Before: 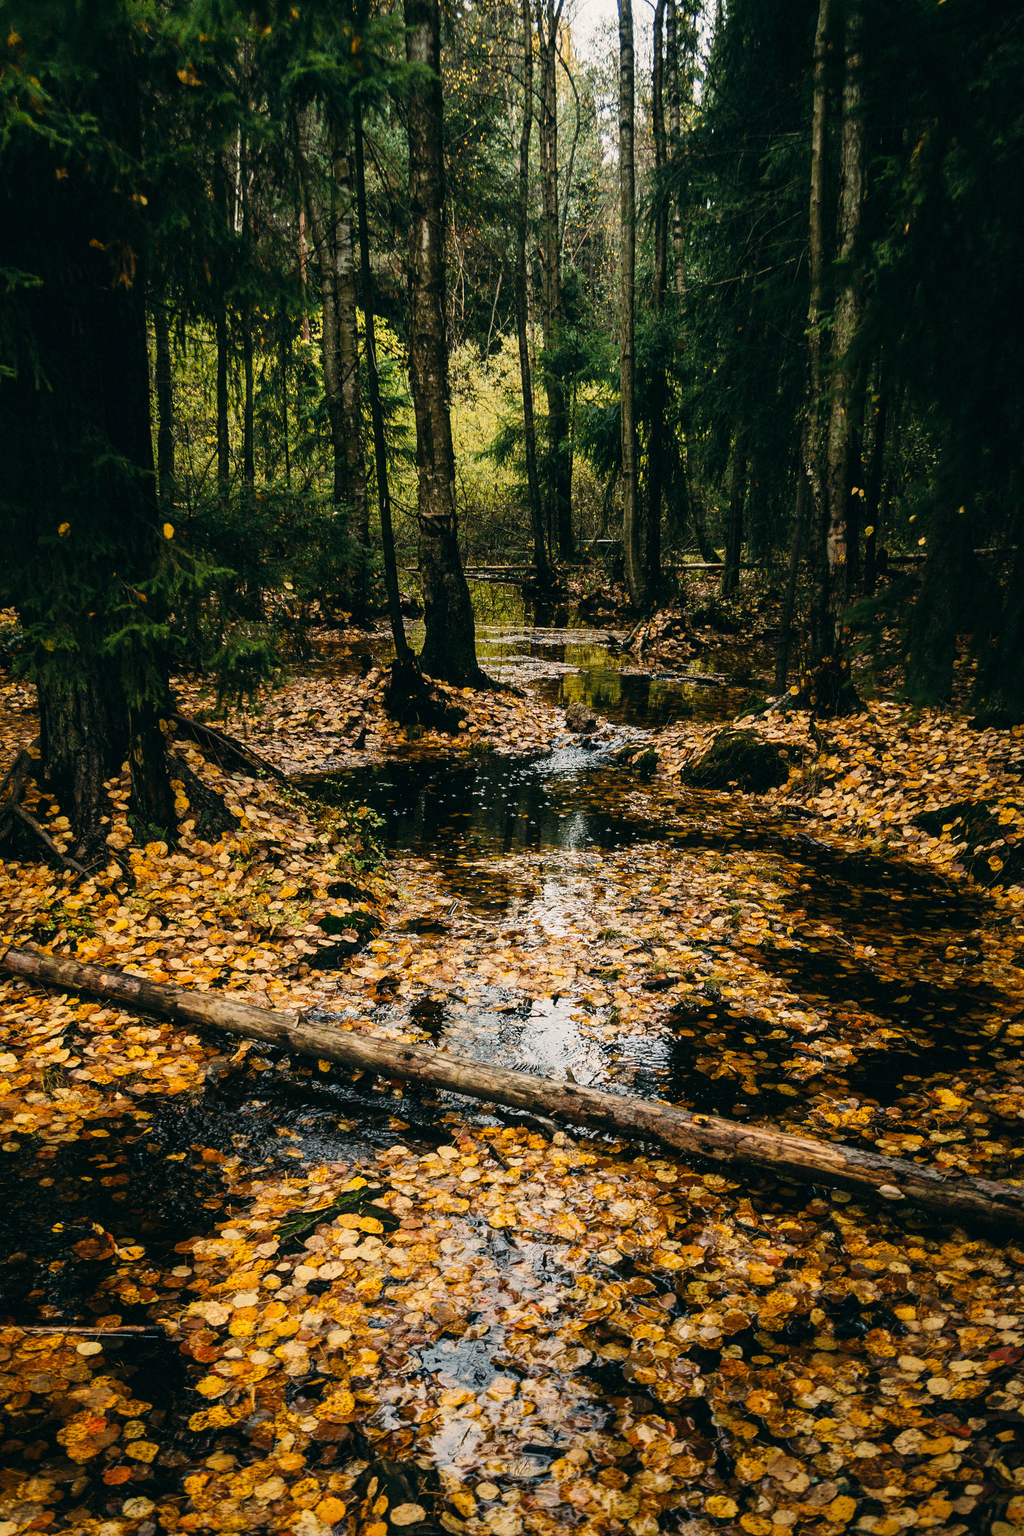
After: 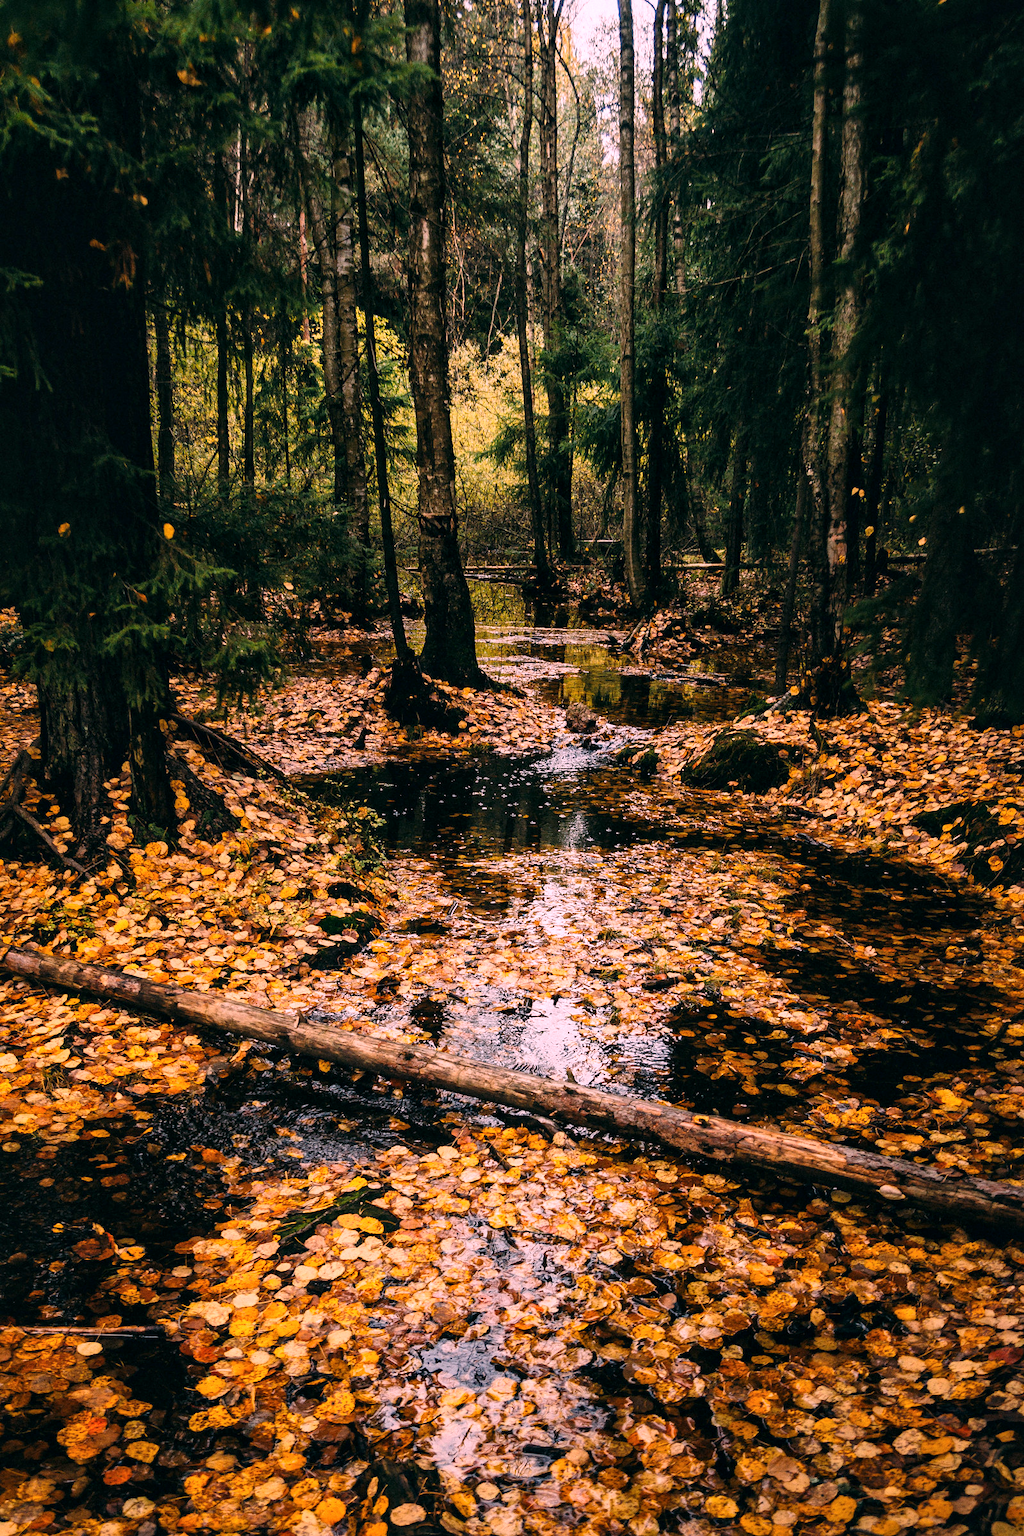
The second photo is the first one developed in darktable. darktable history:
local contrast: mode bilateral grid, contrast 20, coarseness 50, detail 120%, midtone range 0.2
white balance: red 1.188, blue 1.11
